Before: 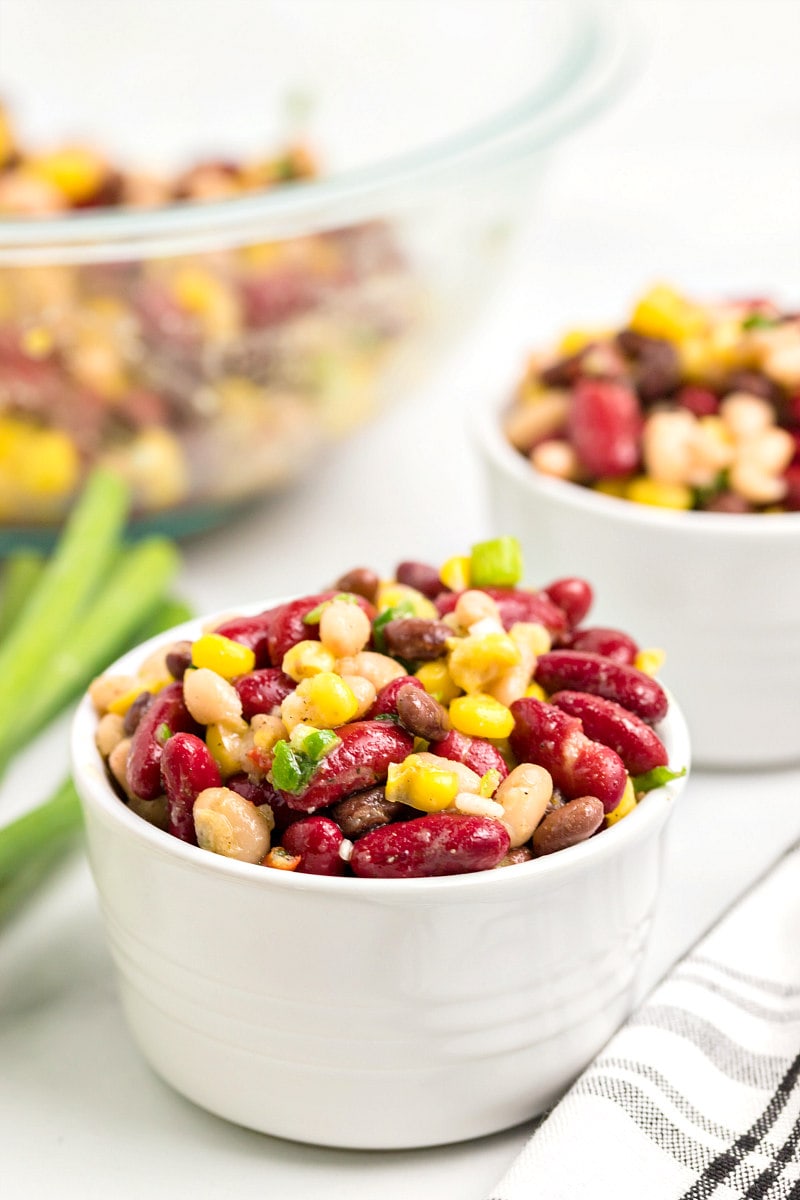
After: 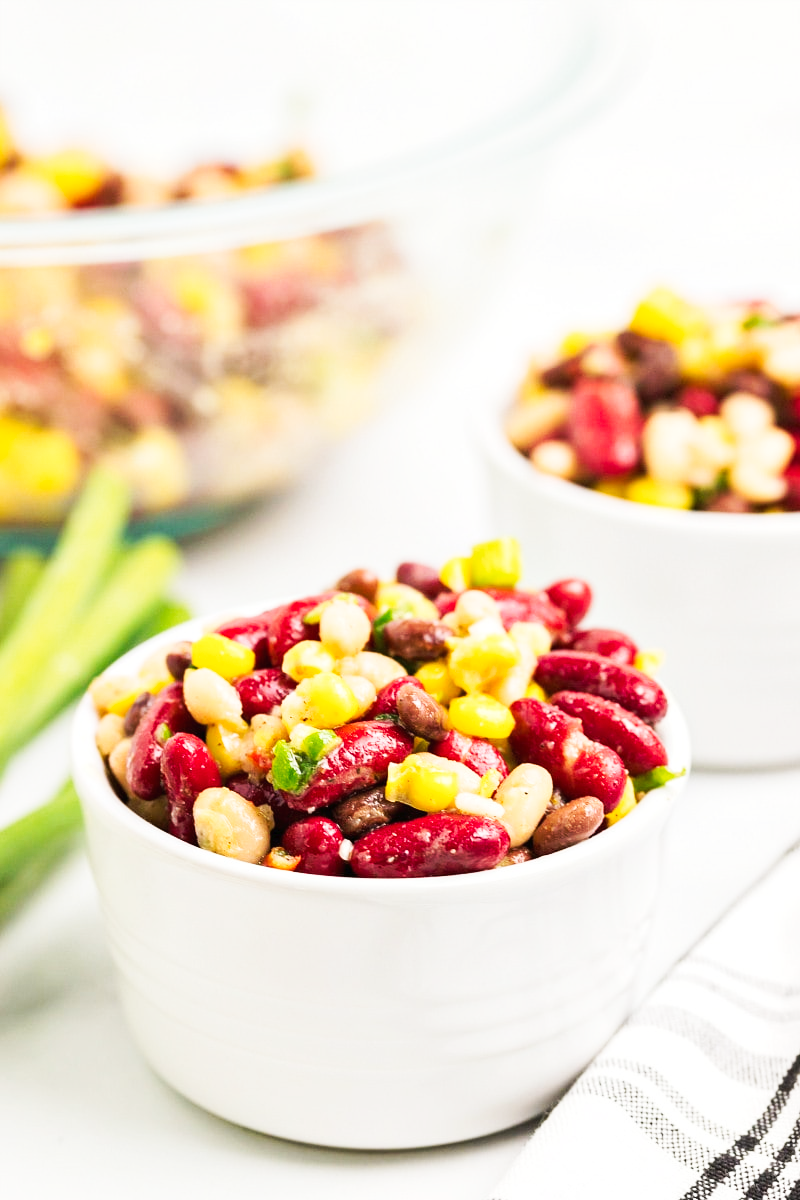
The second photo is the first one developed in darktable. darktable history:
tone curve: curves: ch0 [(0, 0) (0.003, 0.017) (0.011, 0.018) (0.025, 0.03) (0.044, 0.051) (0.069, 0.075) (0.1, 0.104) (0.136, 0.138) (0.177, 0.183) (0.224, 0.237) (0.277, 0.294) (0.335, 0.361) (0.399, 0.446) (0.468, 0.552) (0.543, 0.66) (0.623, 0.753) (0.709, 0.843) (0.801, 0.912) (0.898, 0.962) (1, 1)], preserve colors none
tone equalizer: on, module defaults
